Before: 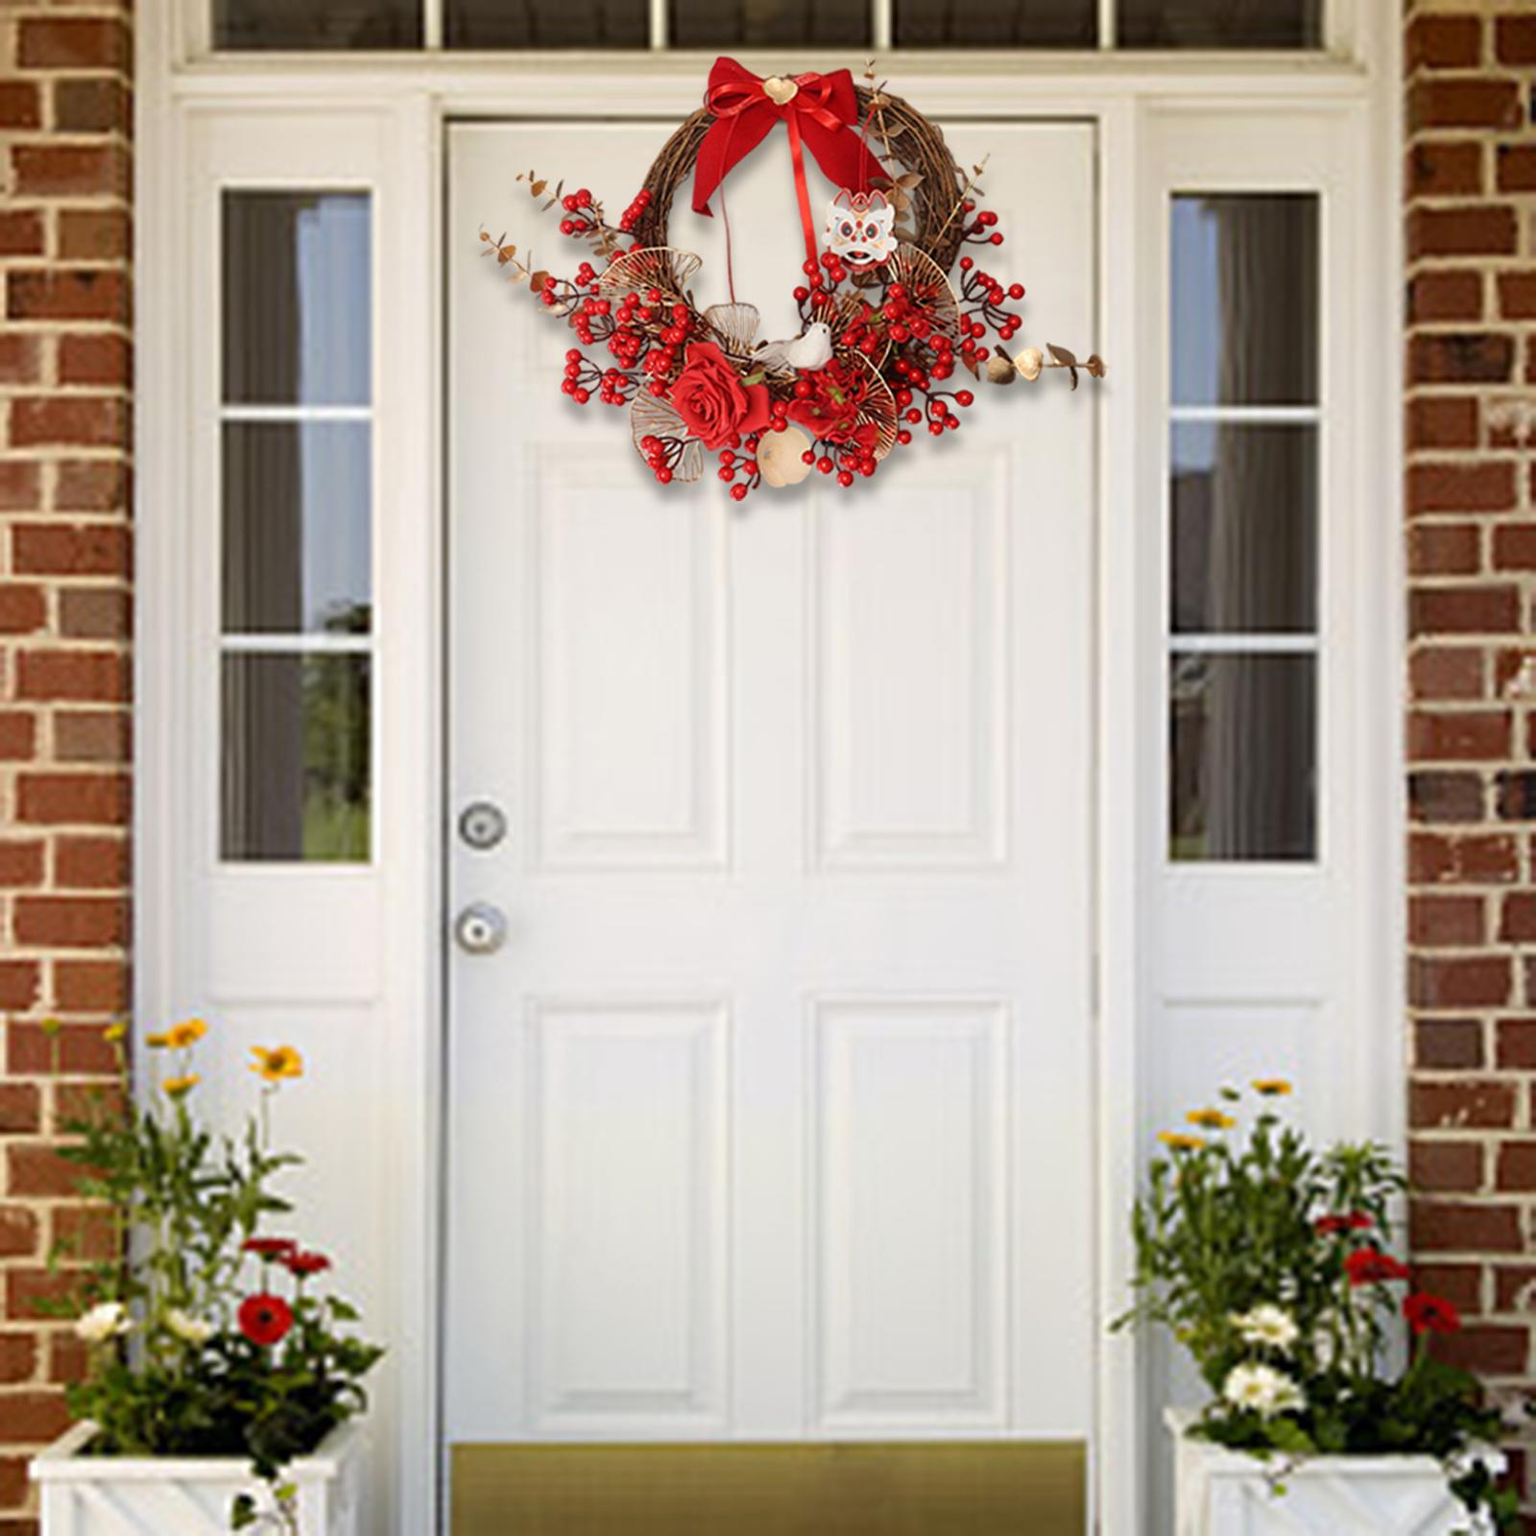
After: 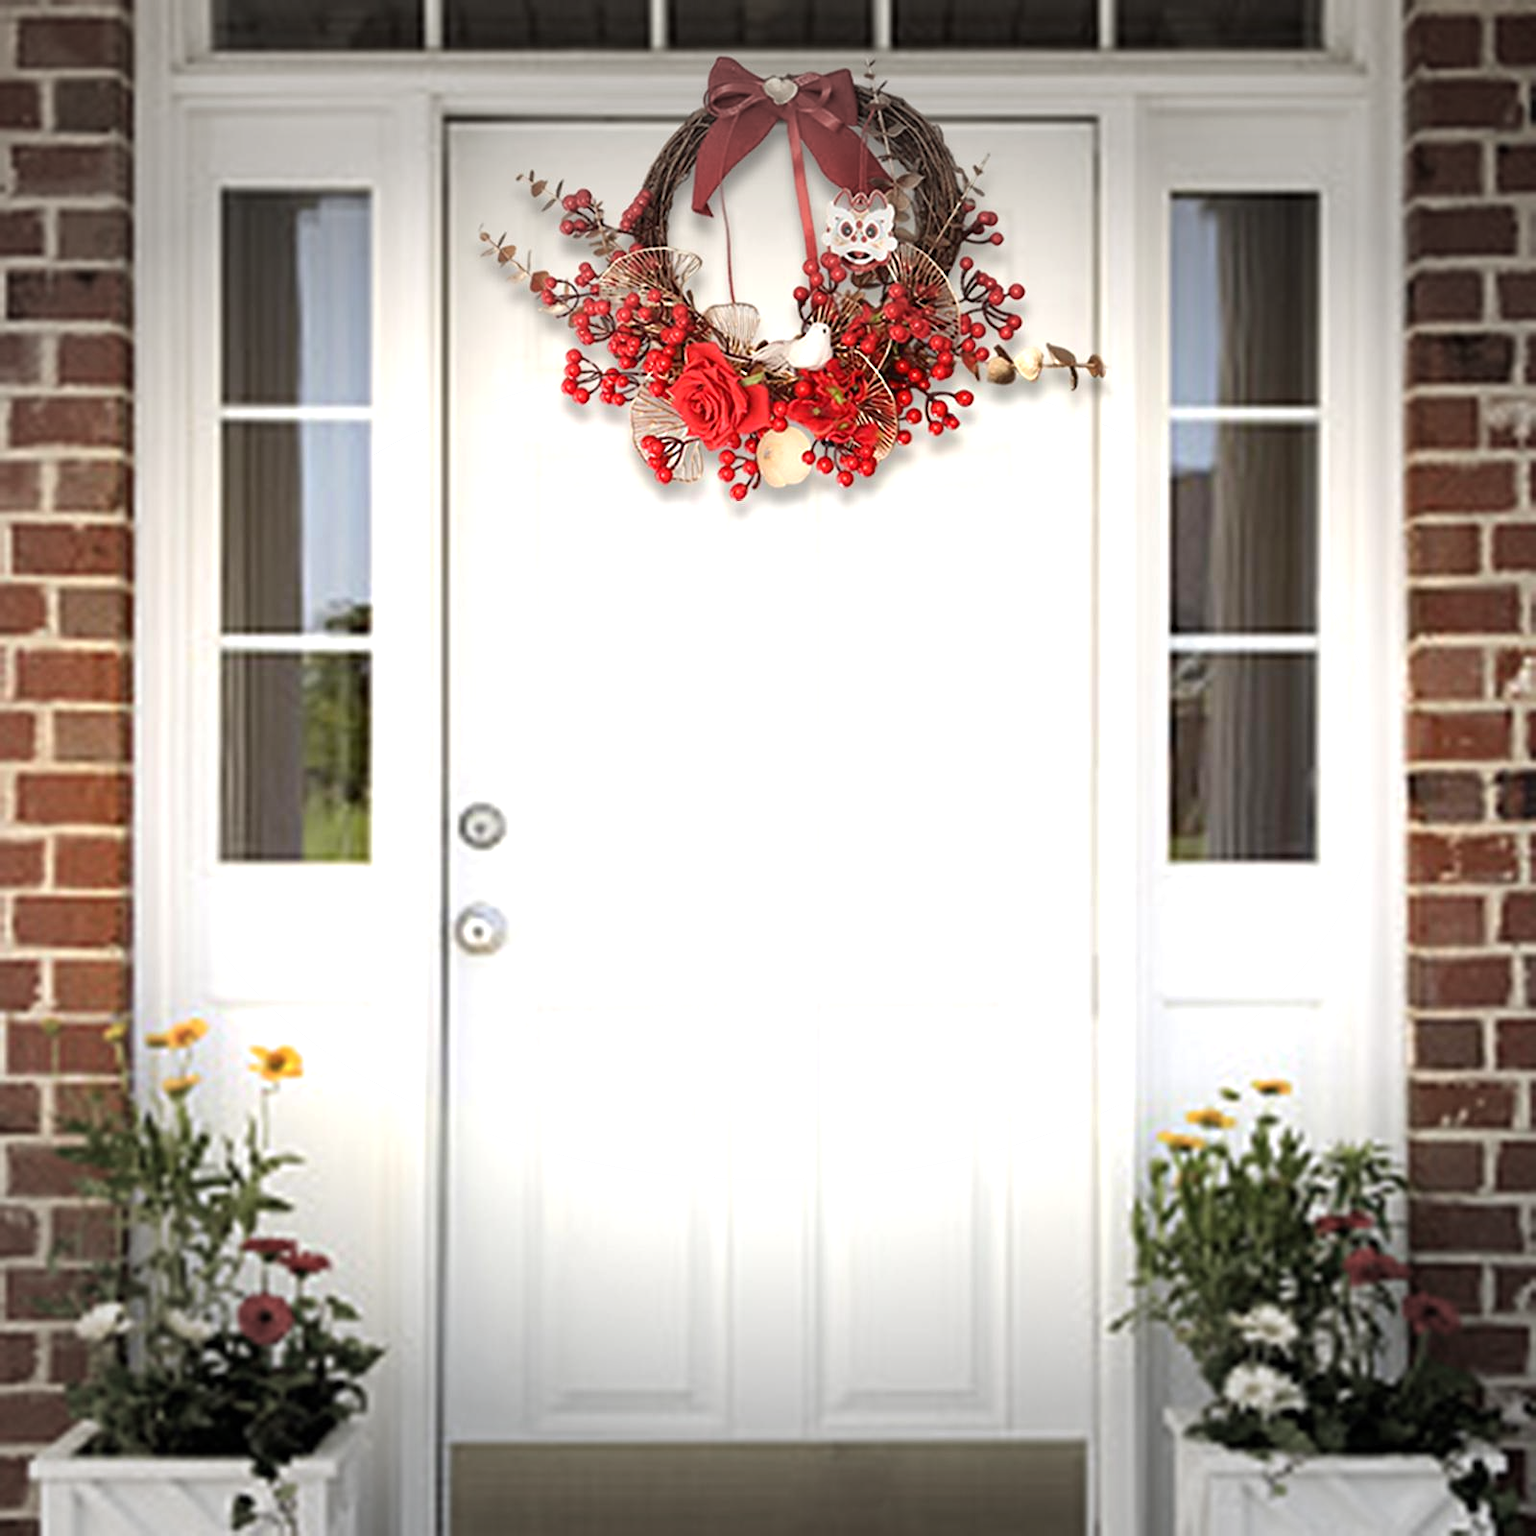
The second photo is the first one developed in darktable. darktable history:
sharpen: amount 0.2
exposure: exposure 0.6 EV, compensate highlight preservation false
vignetting: fall-off start 79.43%, saturation -0.649, width/height ratio 1.327, unbound false
